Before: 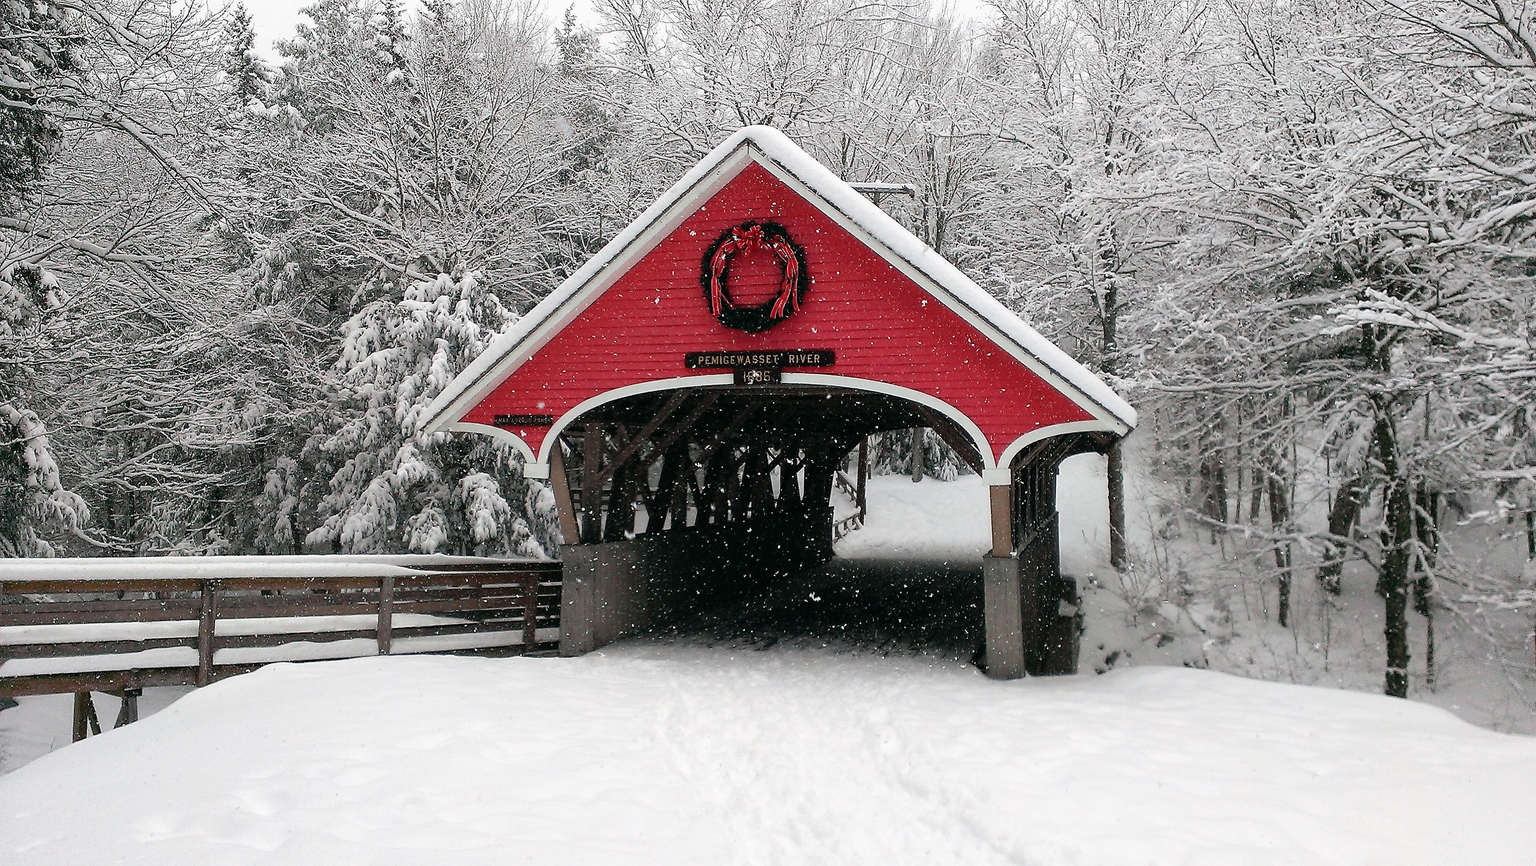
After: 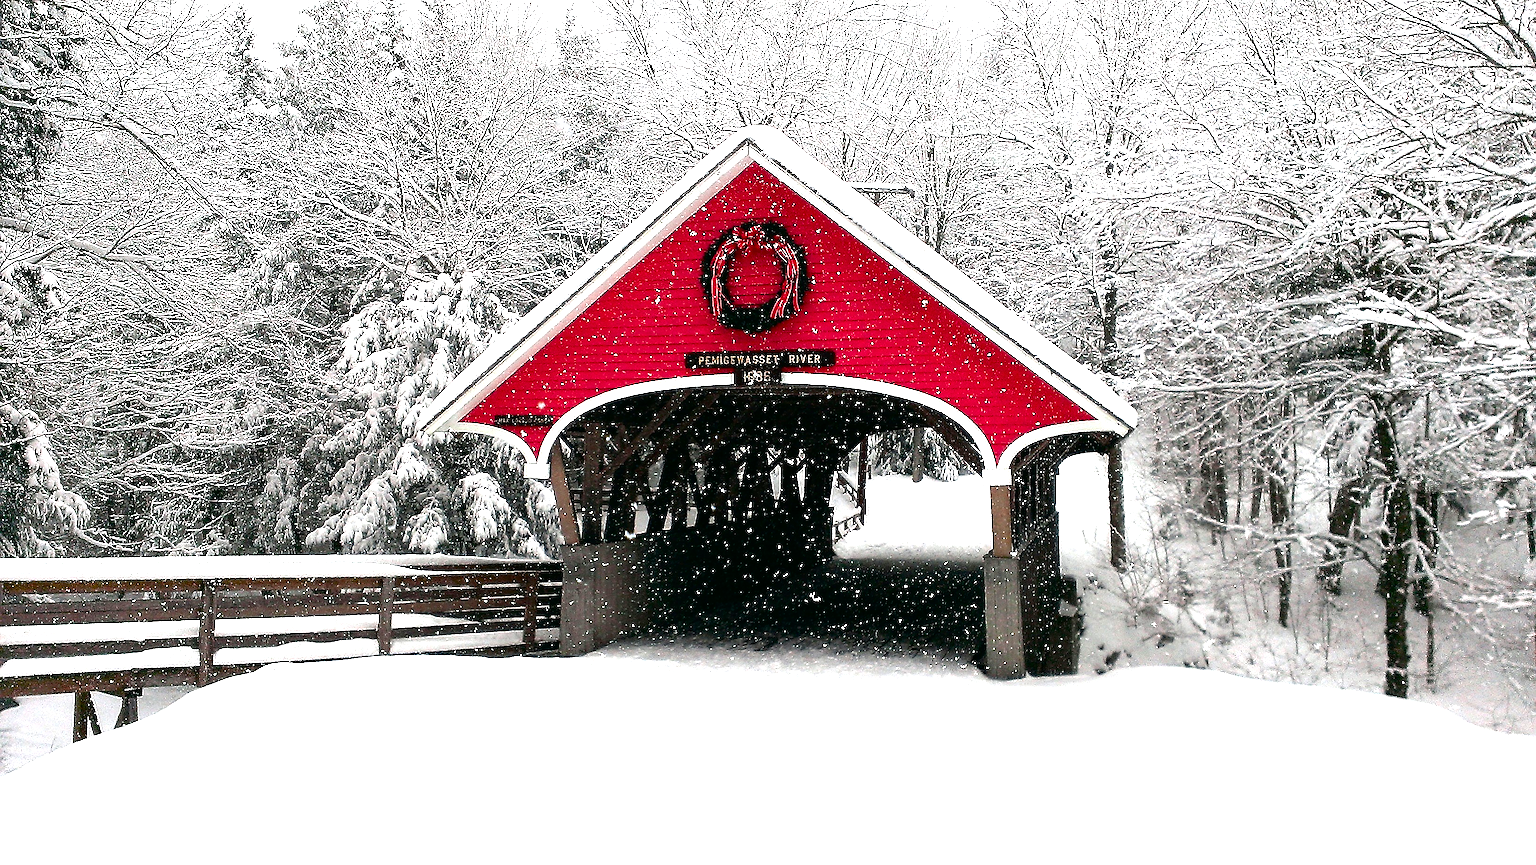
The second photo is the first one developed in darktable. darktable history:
levels: levels [0, 0.352, 0.703]
sharpen: on, module defaults
contrast brightness saturation: contrast 0.069, brightness -0.132, saturation 0.058
